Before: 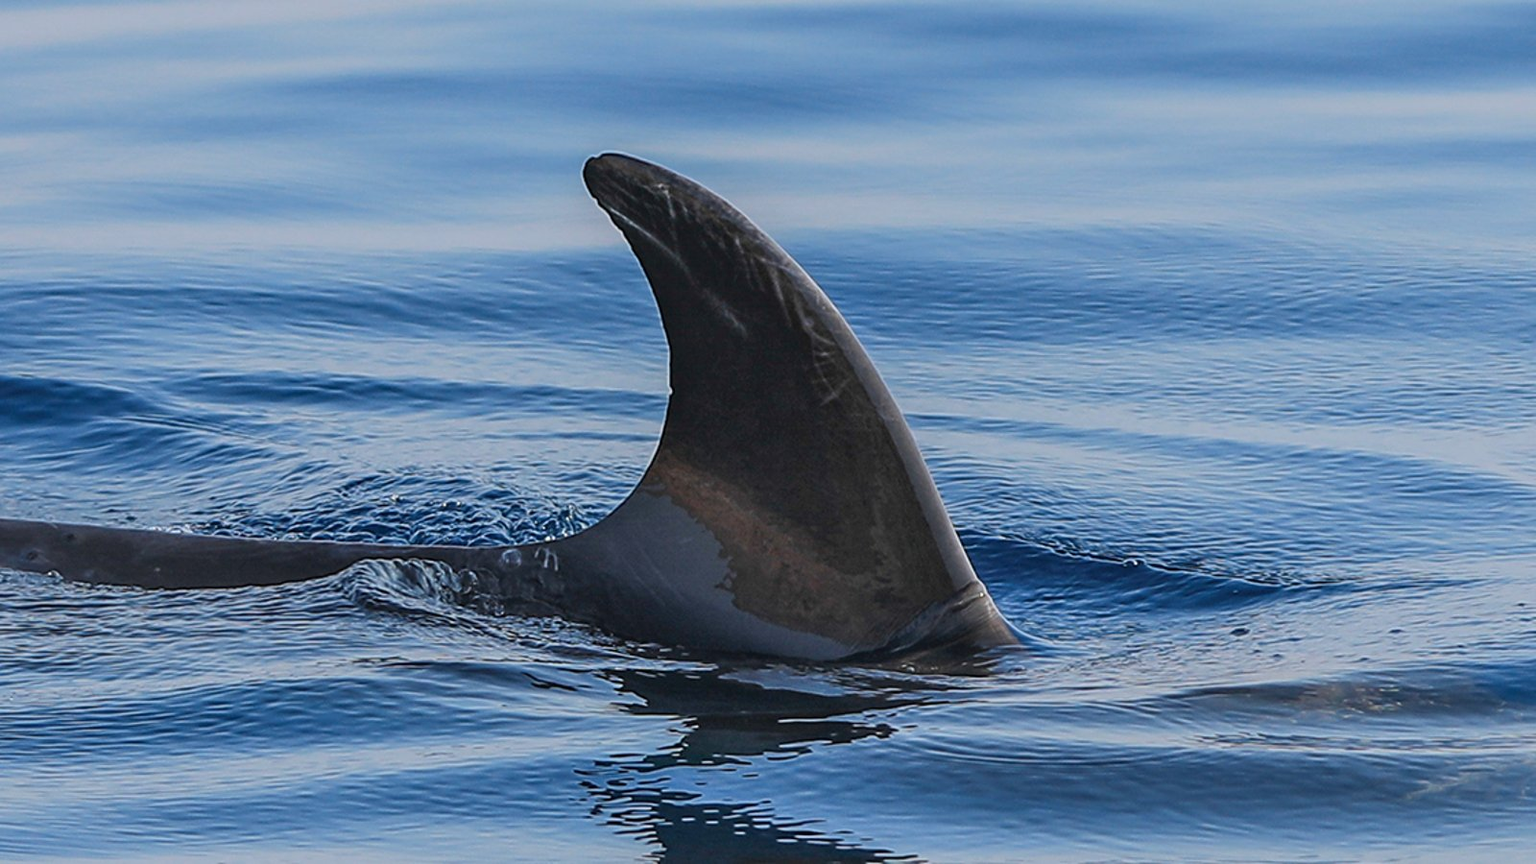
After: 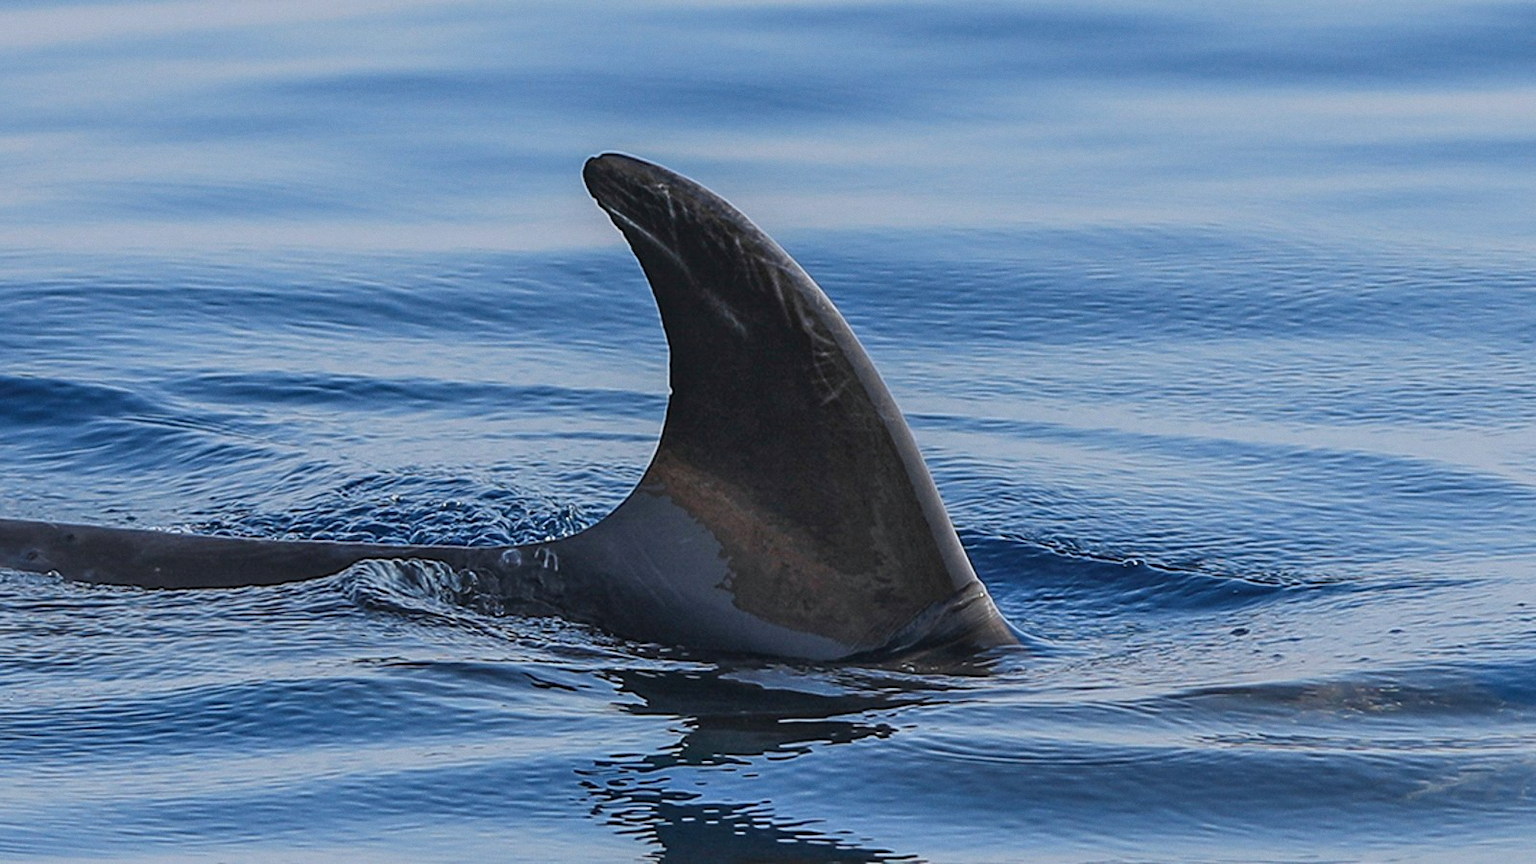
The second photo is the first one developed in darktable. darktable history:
grain: coarseness 0.09 ISO, strength 10%
contrast brightness saturation: saturation -0.05
white balance: red 0.982, blue 1.018
